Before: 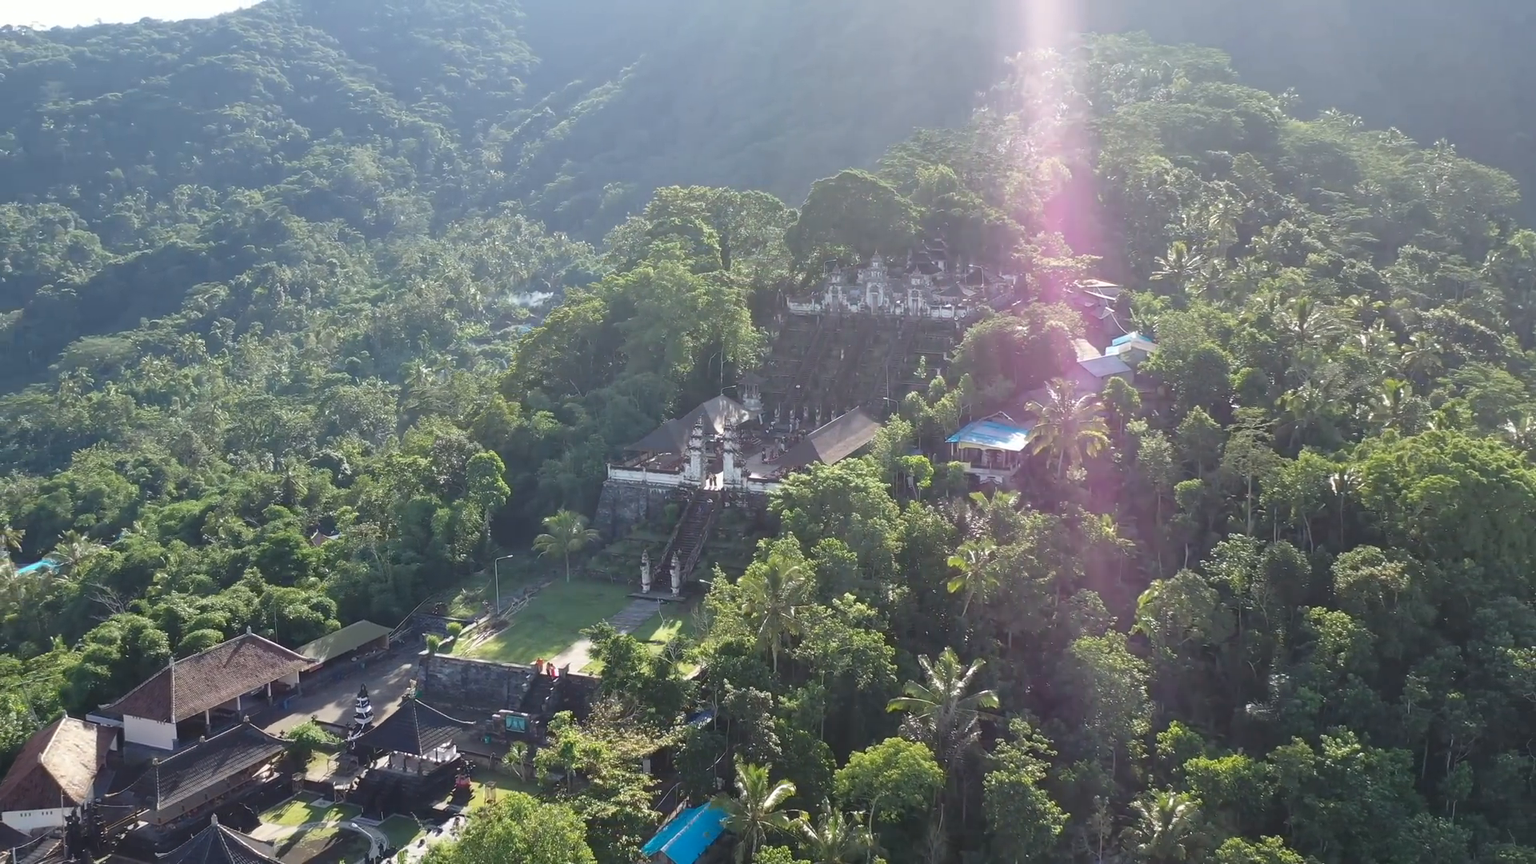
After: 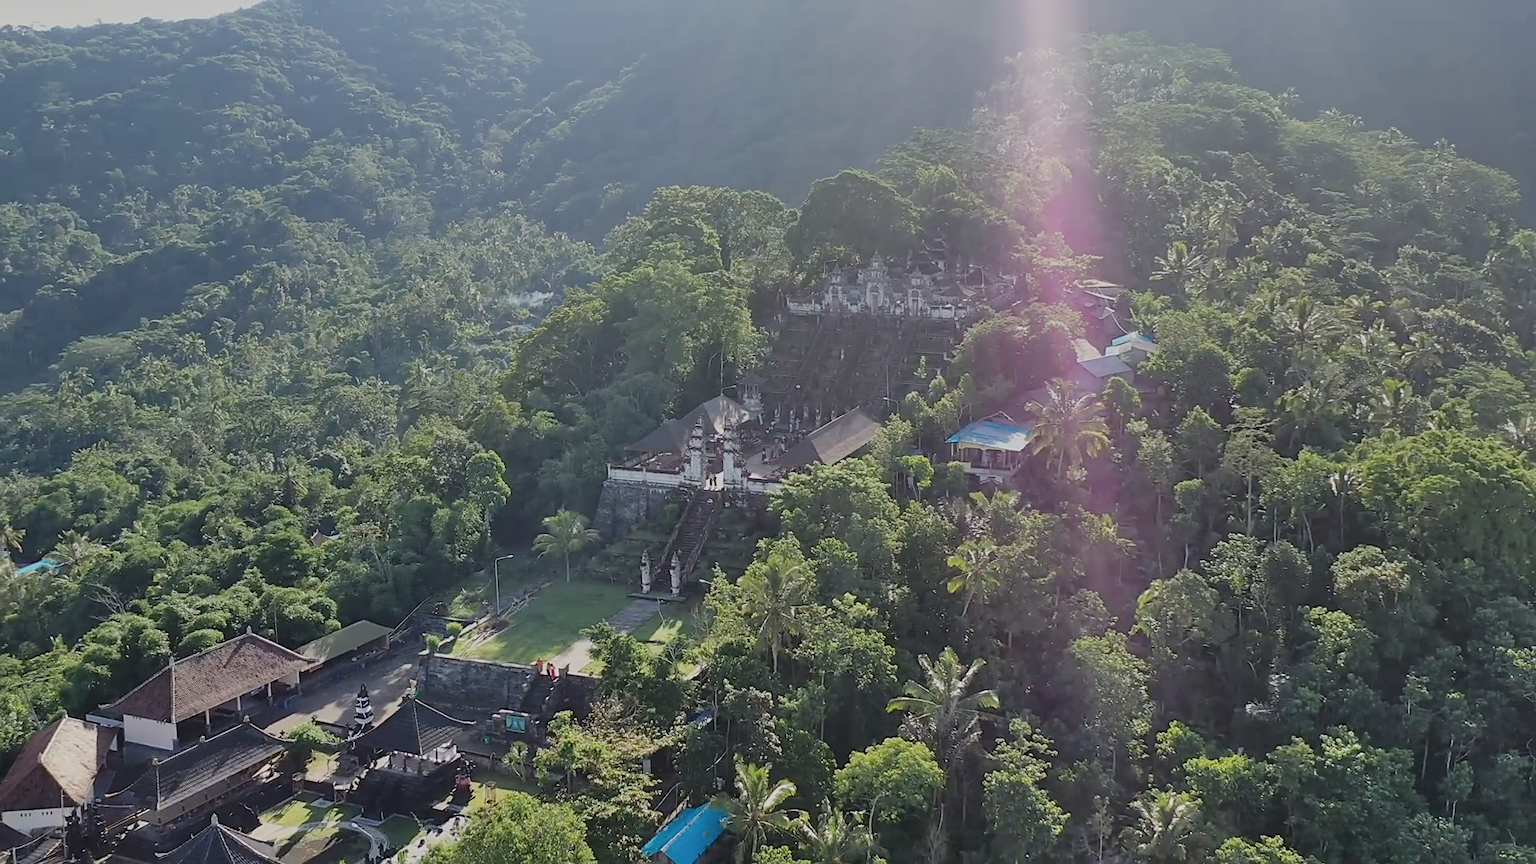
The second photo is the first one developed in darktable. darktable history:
shadows and highlights: soften with gaussian
filmic rgb: black relative exposure -7.45 EV, white relative exposure 4.81 EV, threshold 5.98 EV, hardness 3.4, enable highlight reconstruction true
sharpen: on, module defaults
tone equalizer: -8 EV 0.22 EV, -7 EV 0.427 EV, -6 EV 0.403 EV, -5 EV 0.261 EV, -3 EV -0.249 EV, -2 EV -0.398 EV, -1 EV -0.435 EV, +0 EV -0.258 EV
